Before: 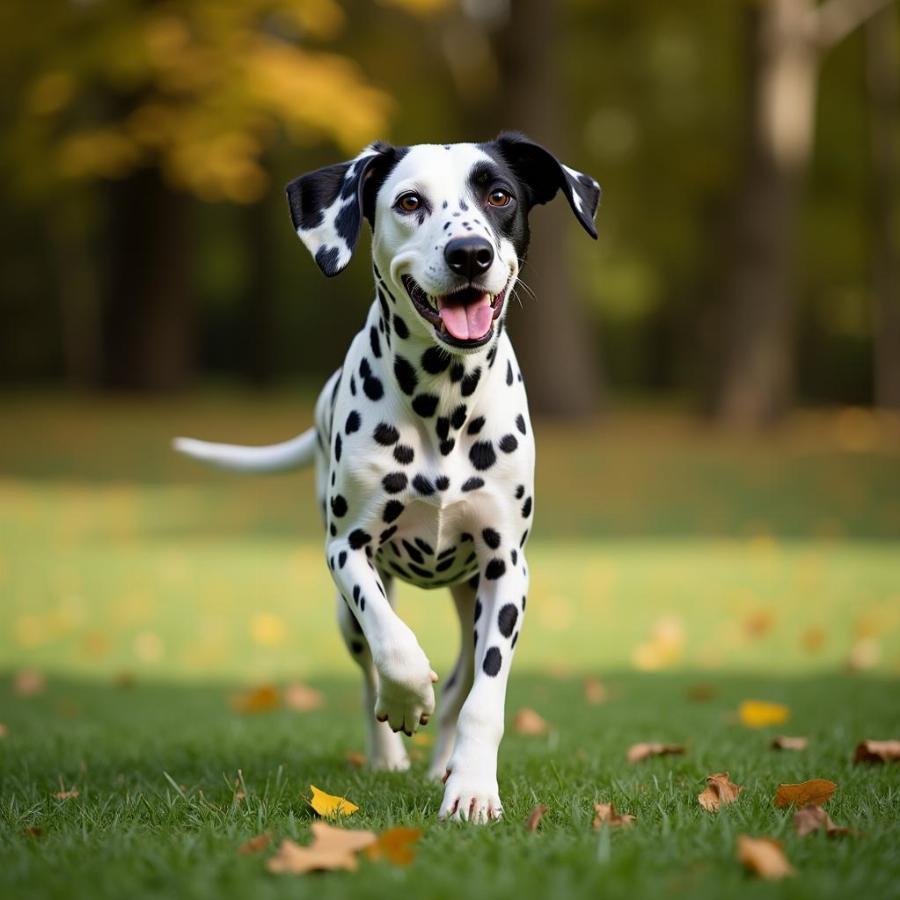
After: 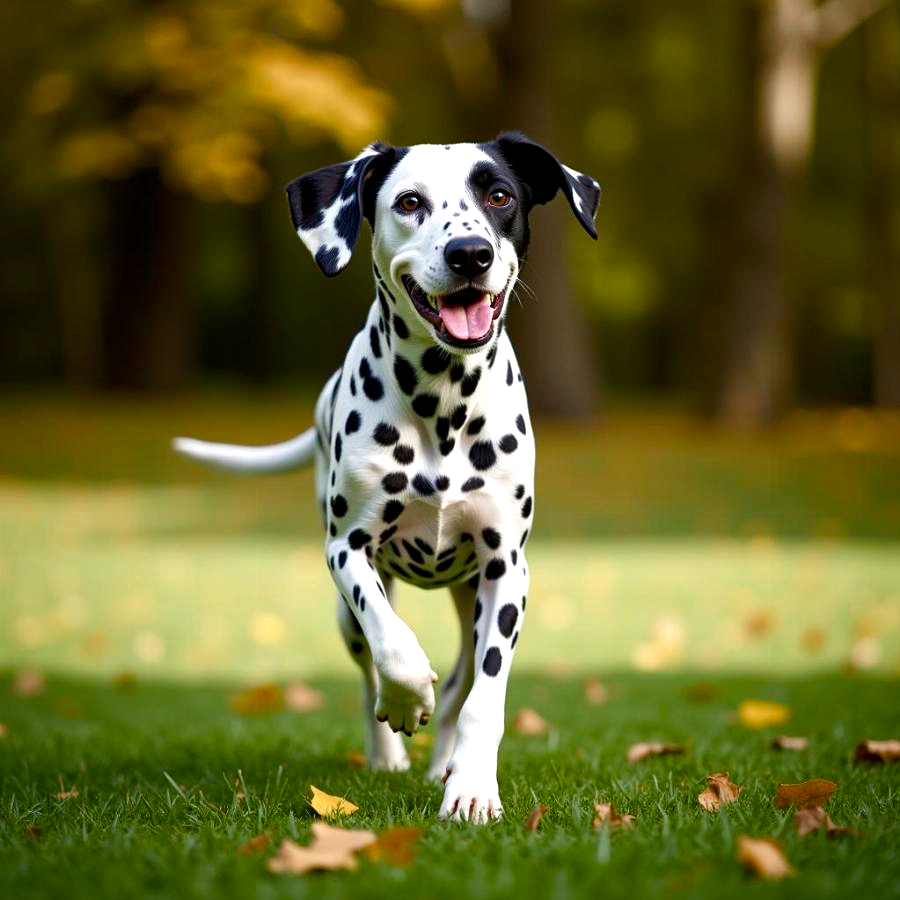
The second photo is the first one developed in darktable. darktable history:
color balance rgb: perceptual saturation grading › highlights -29.58%, perceptual saturation grading › mid-tones 29.47%, perceptual saturation grading › shadows 59.73%, perceptual brilliance grading › global brilliance -17.79%, perceptual brilliance grading › highlights 28.73%, global vibrance 15.44%
local contrast: highlights 100%, shadows 100%, detail 120%, midtone range 0.2
